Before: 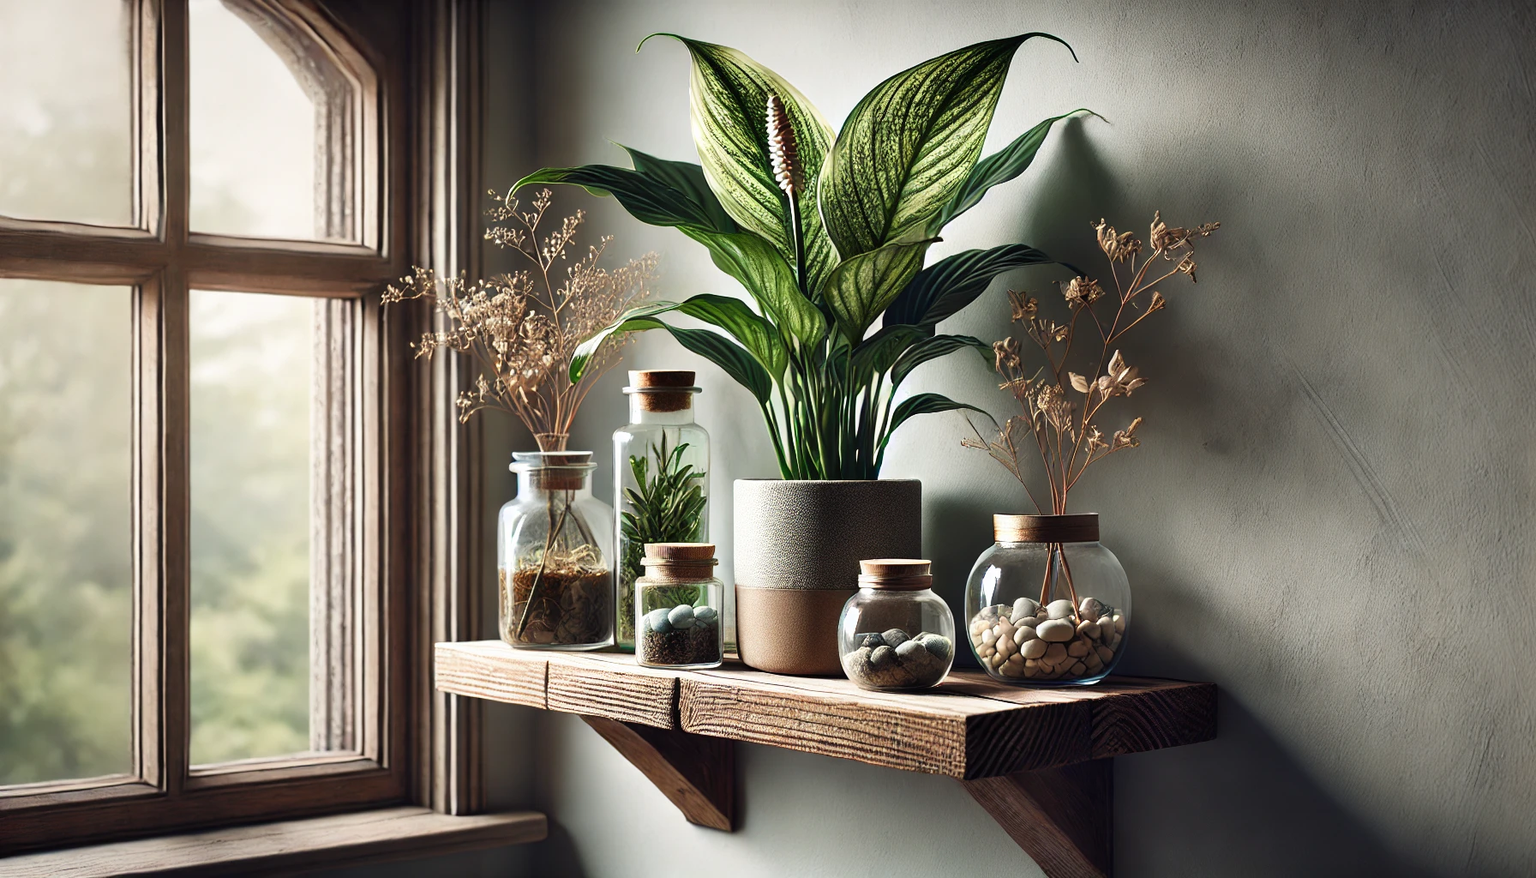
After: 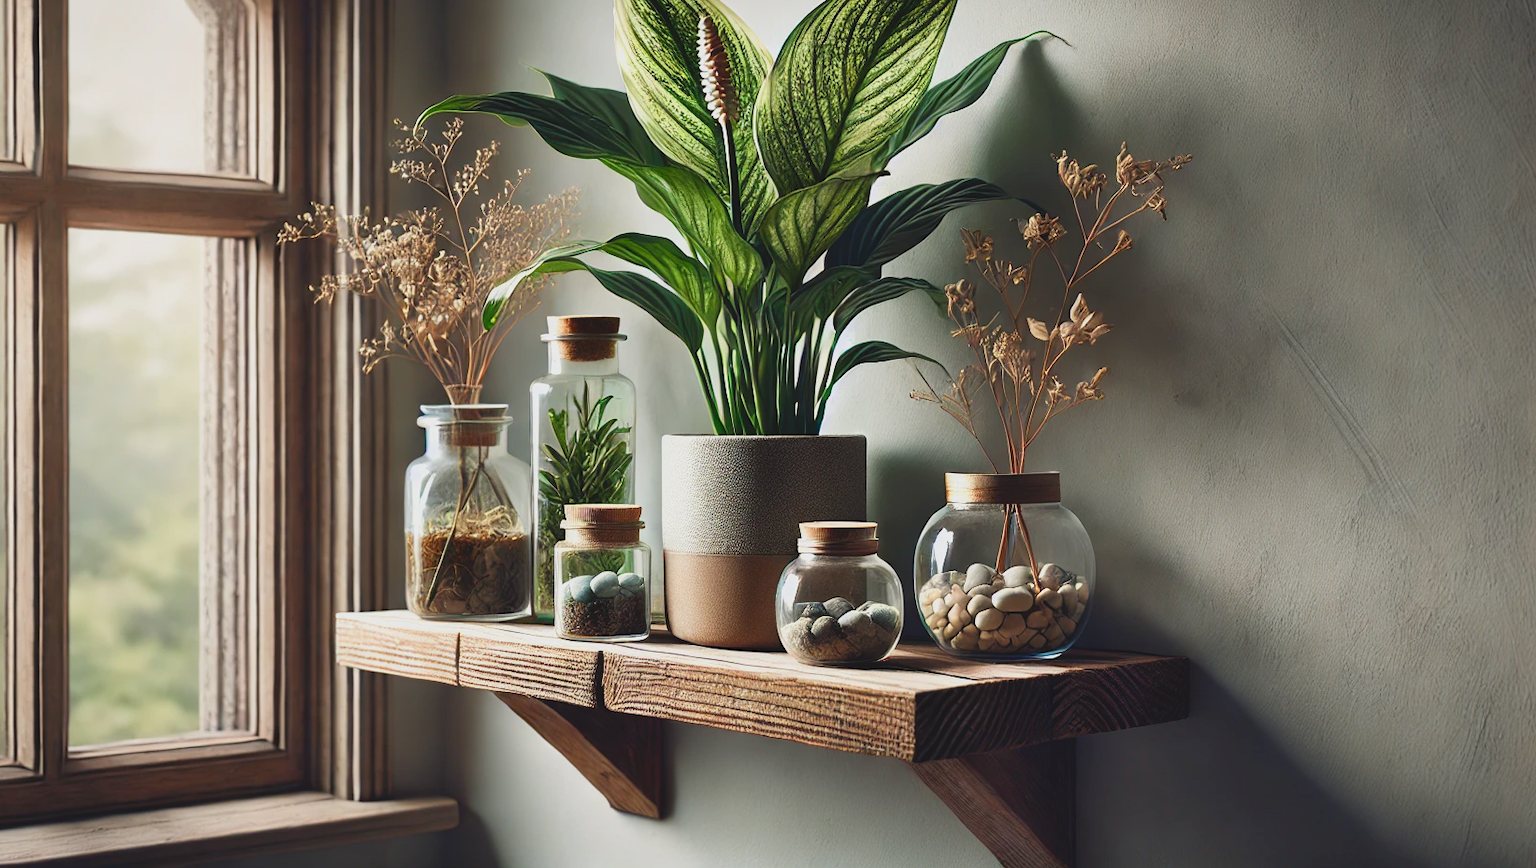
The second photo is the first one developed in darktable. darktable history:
lowpass: radius 0.1, contrast 0.85, saturation 1.1, unbound 0
crop and rotate: left 8.262%, top 9.226%
